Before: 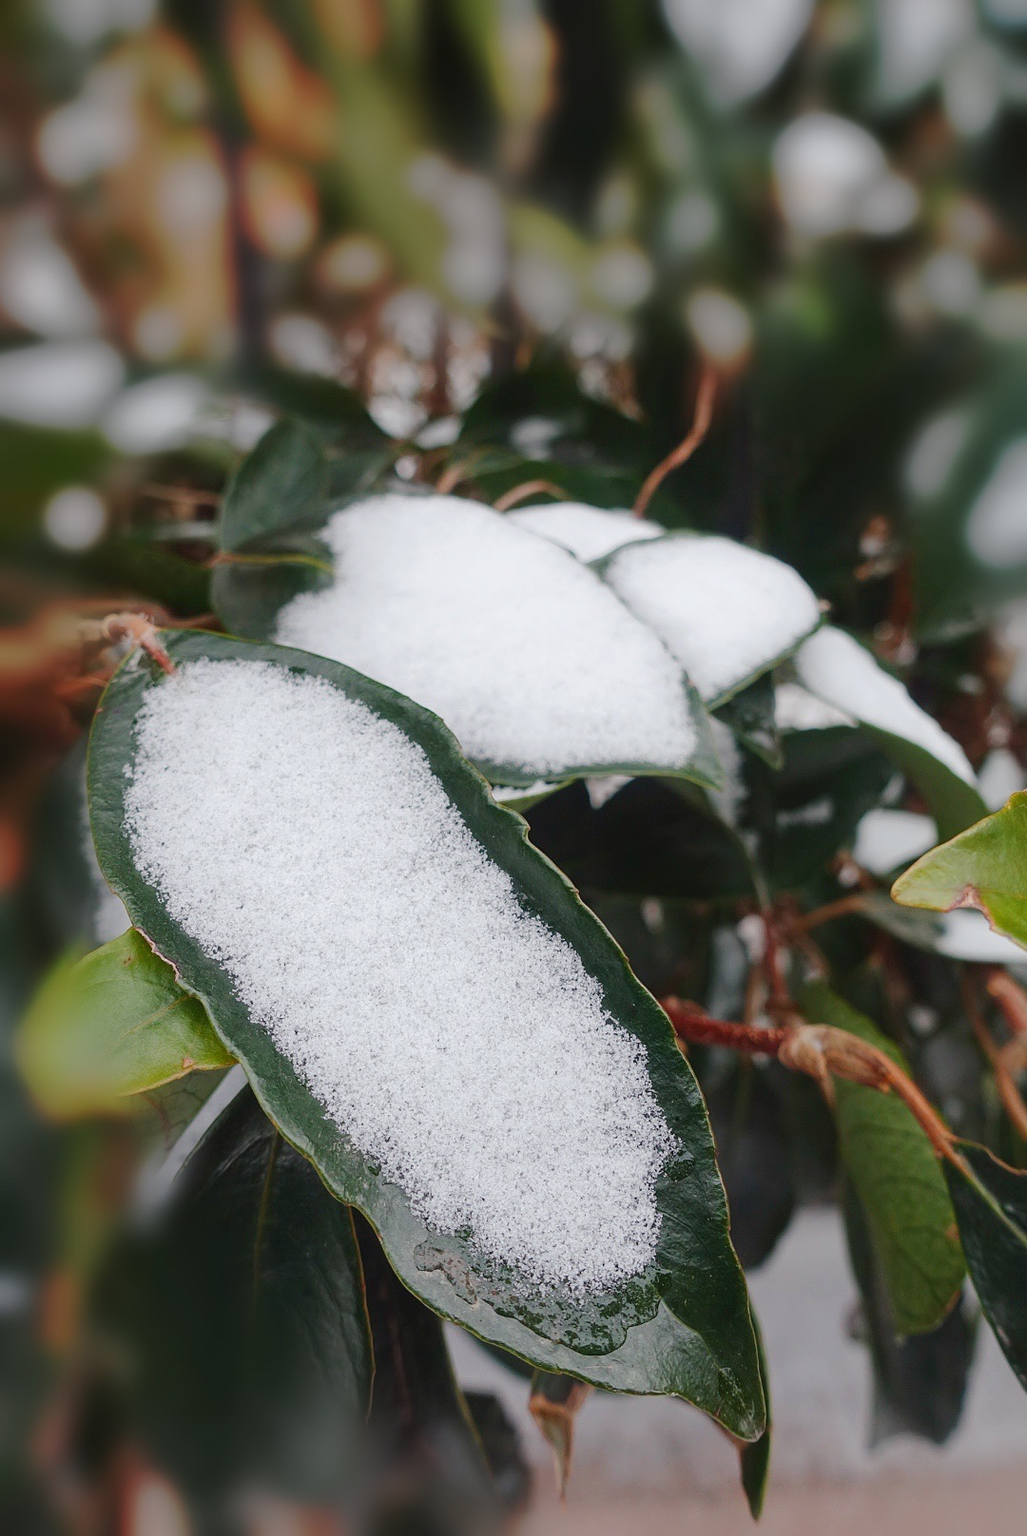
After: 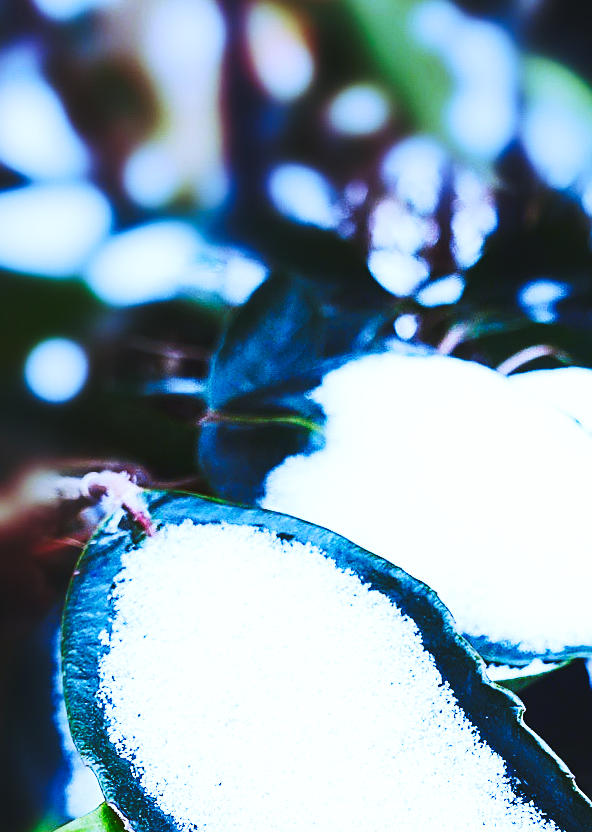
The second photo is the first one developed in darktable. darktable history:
rotate and perspective: rotation 1.57°, crop left 0.018, crop right 0.982, crop top 0.039, crop bottom 0.961
white balance: red 0.766, blue 1.537
base curve: curves: ch0 [(0, 0.015) (0.085, 0.116) (0.134, 0.298) (0.19, 0.545) (0.296, 0.764) (0.599, 0.982) (1, 1)], preserve colors none
sharpen: on, module defaults
crop and rotate: left 3.047%, top 7.509%, right 42.236%, bottom 37.598%
contrast brightness saturation: contrast 0.2, brightness -0.11, saturation 0.1
